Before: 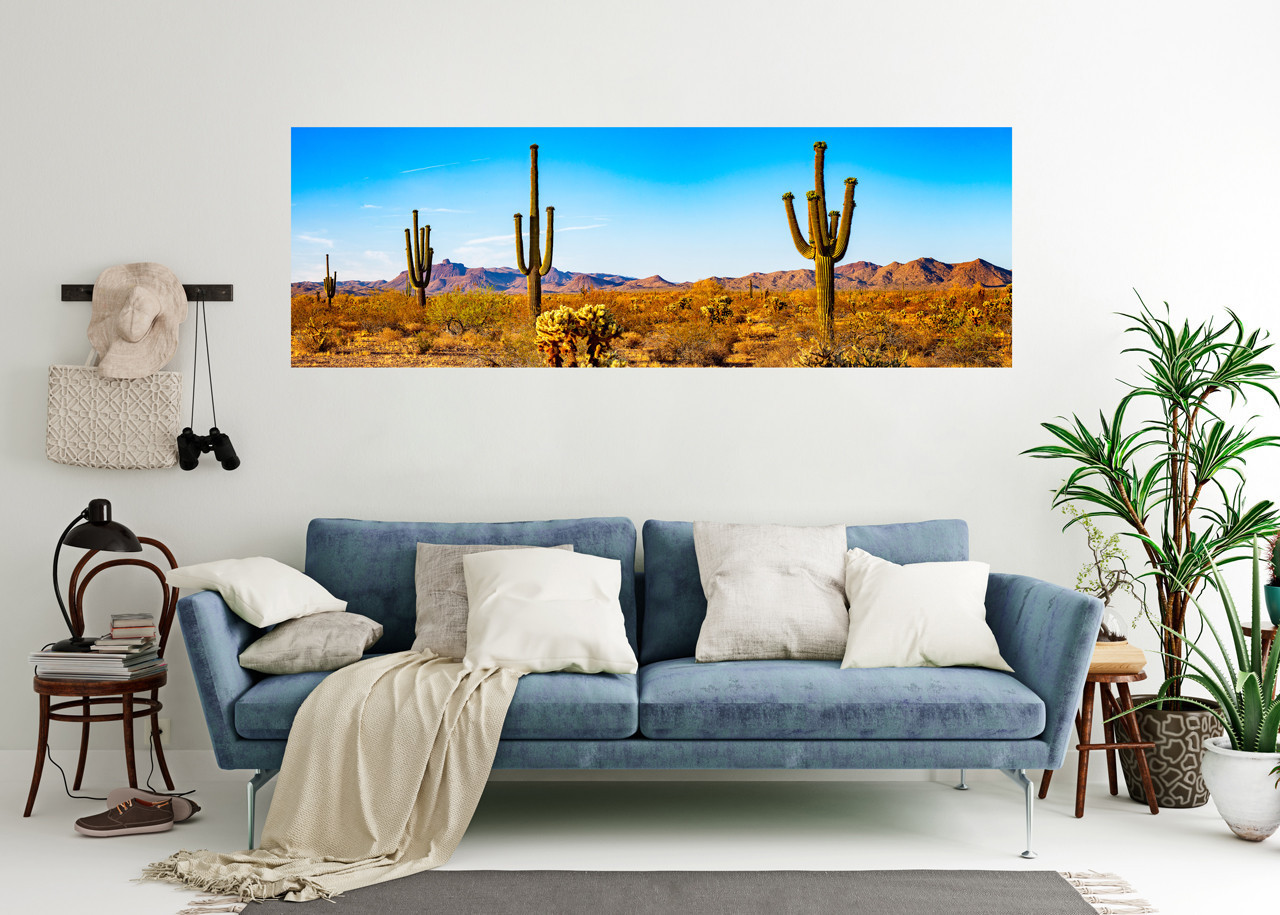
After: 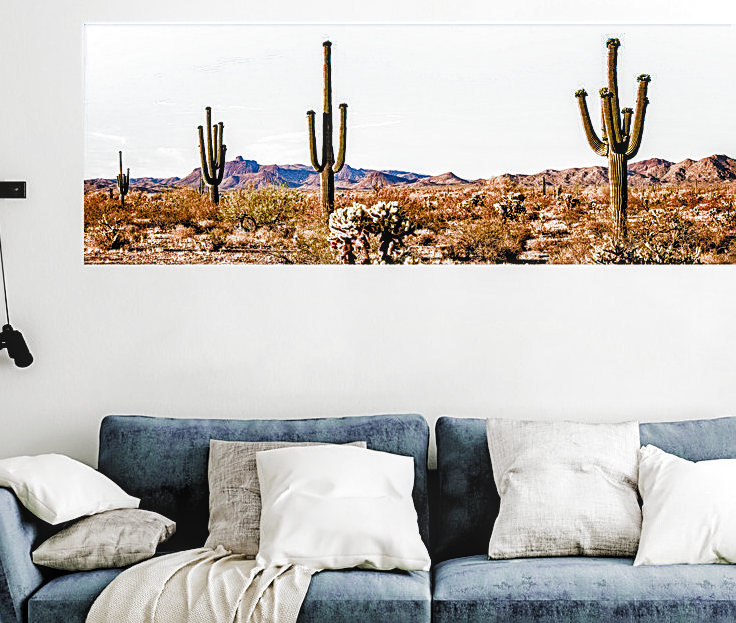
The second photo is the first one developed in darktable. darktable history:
sharpen: on, module defaults
filmic rgb: black relative exposure -3.47 EV, white relative exposure 2.25 EV, hardness 3.41, color science v5 (2021), iterations of high-quality reconstruction 0, contrast in shadows safe, contrast in highlights safe
crop: left 16.227%, top 11.266%, right 26.21%, bottom 20.643%
exposure: black level correction 0.005, exposure 0.004 EV, compensate exposure bias true, compensate highlight preservation false
local contrast: on, module defaults
